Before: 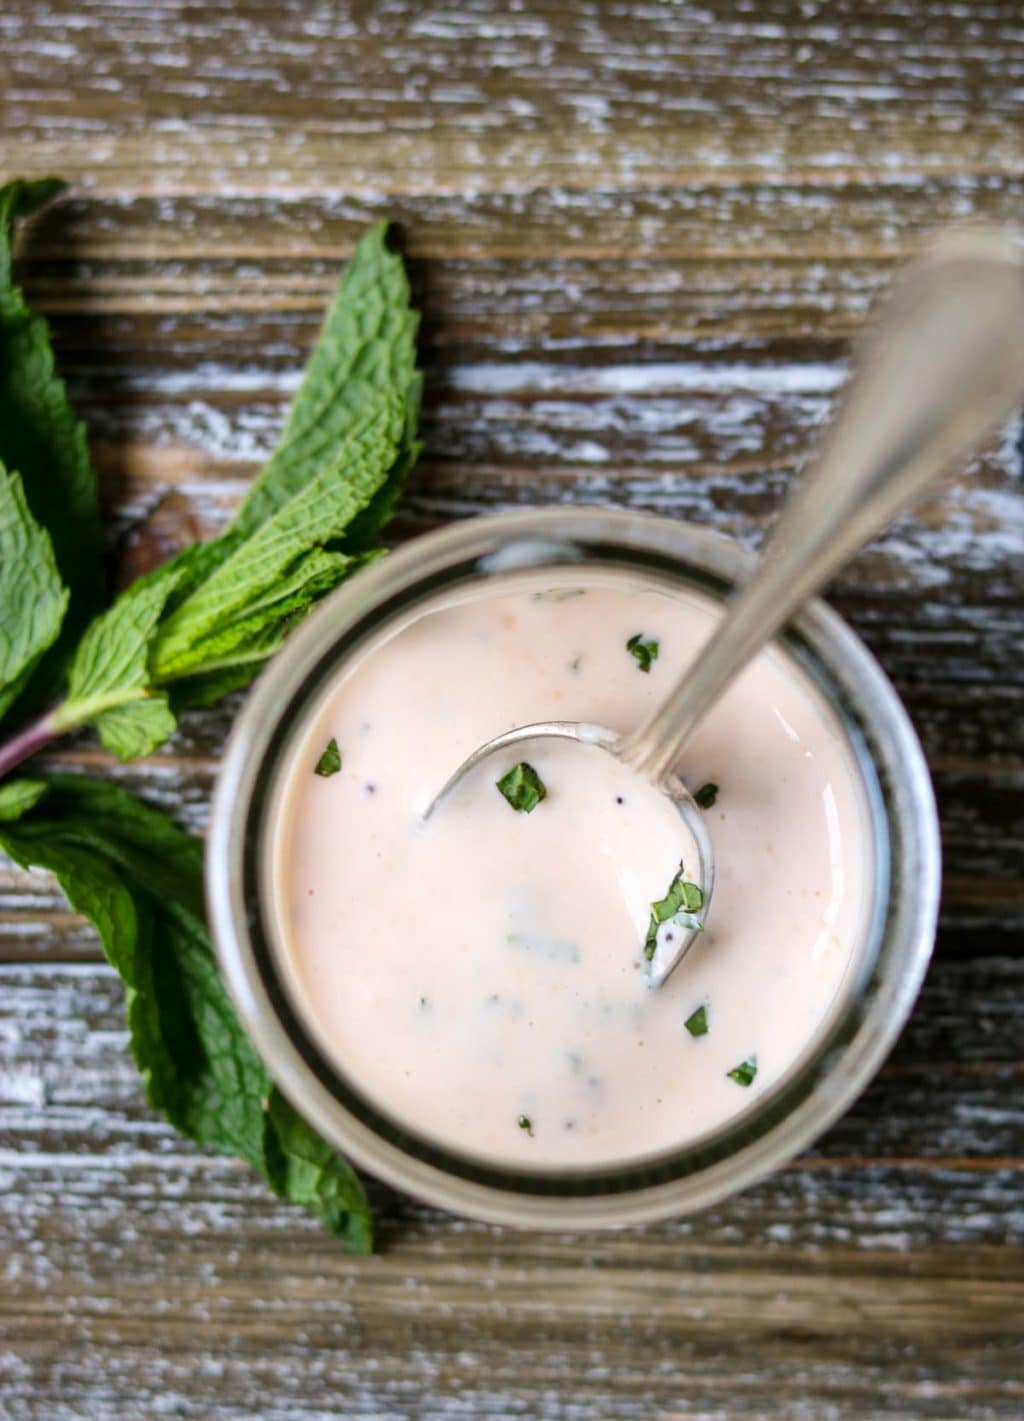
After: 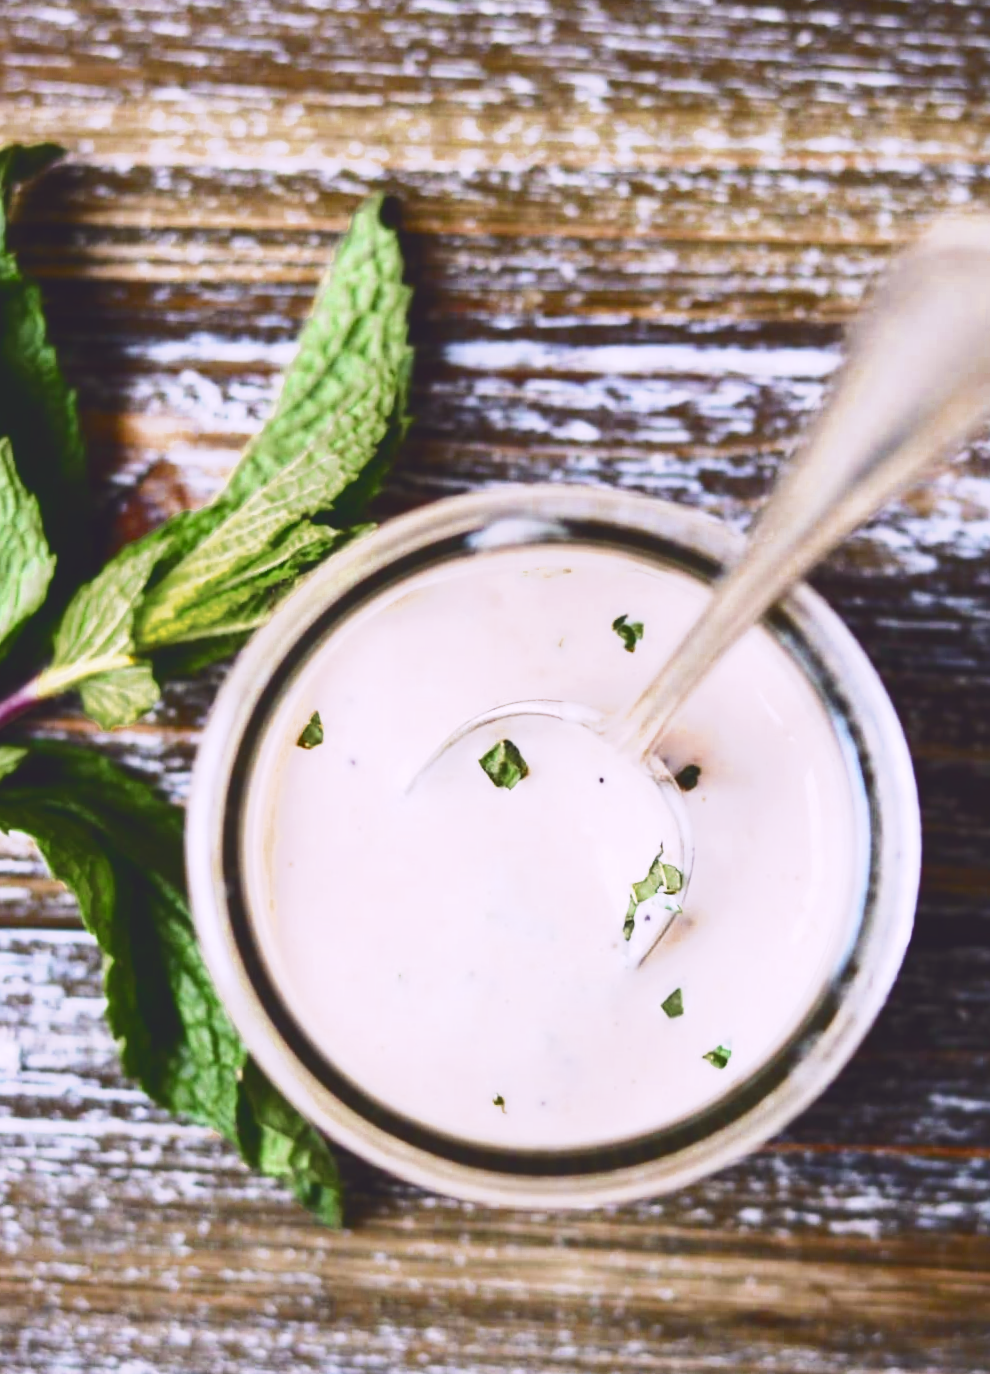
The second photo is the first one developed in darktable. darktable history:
color correction: highlights b* -0.014
tone curve: curves: ch0 [(0, 0.142) (0.384, 0.314) (0.752, 0.711) (0.991, 0.95)]; ch1 [(0.006, 0.129) (0.346, 0.384) (1, 1)]; ch2 [(0.003, 0.057) (0.261, 0.248) (1, 1)], color space Lab, independent channels, preserve colors none
exposure: exposure -0.065 EV, compensate exposure bias true, compensate highlight preservation false
crop and rotate: angle -1.42°
base curve: curves: ch0 [(0, 0) (0.557, 0.834) (1, 1)], preserve colors none
tone equalizer: -8 EV -0.729 EV, -7 EV -0.693 EV, -6 EV -0.561 EV, -5 EV -0.379 EV, -3 EV 0.374 EV, -2 EV 0.6 EV, -1 EV 0.7 EV, +0 EV 0.768 EV
color zones: curves: ch0 [(0.11, 0.396) (0.195, 0.36) (0.25, 0.5) (0.303, 0.412) (0.357, 0.544) (0.75, 0.5) (0.967, 0.328)]; ch1 [(0, 0.468) (0.112, 0.512) (0.202, 0.6) (0.25, 0.5) (0.307, 0.352) (0.357, 0.544) (0.75, 0.5) (0.963, 0.524)]
